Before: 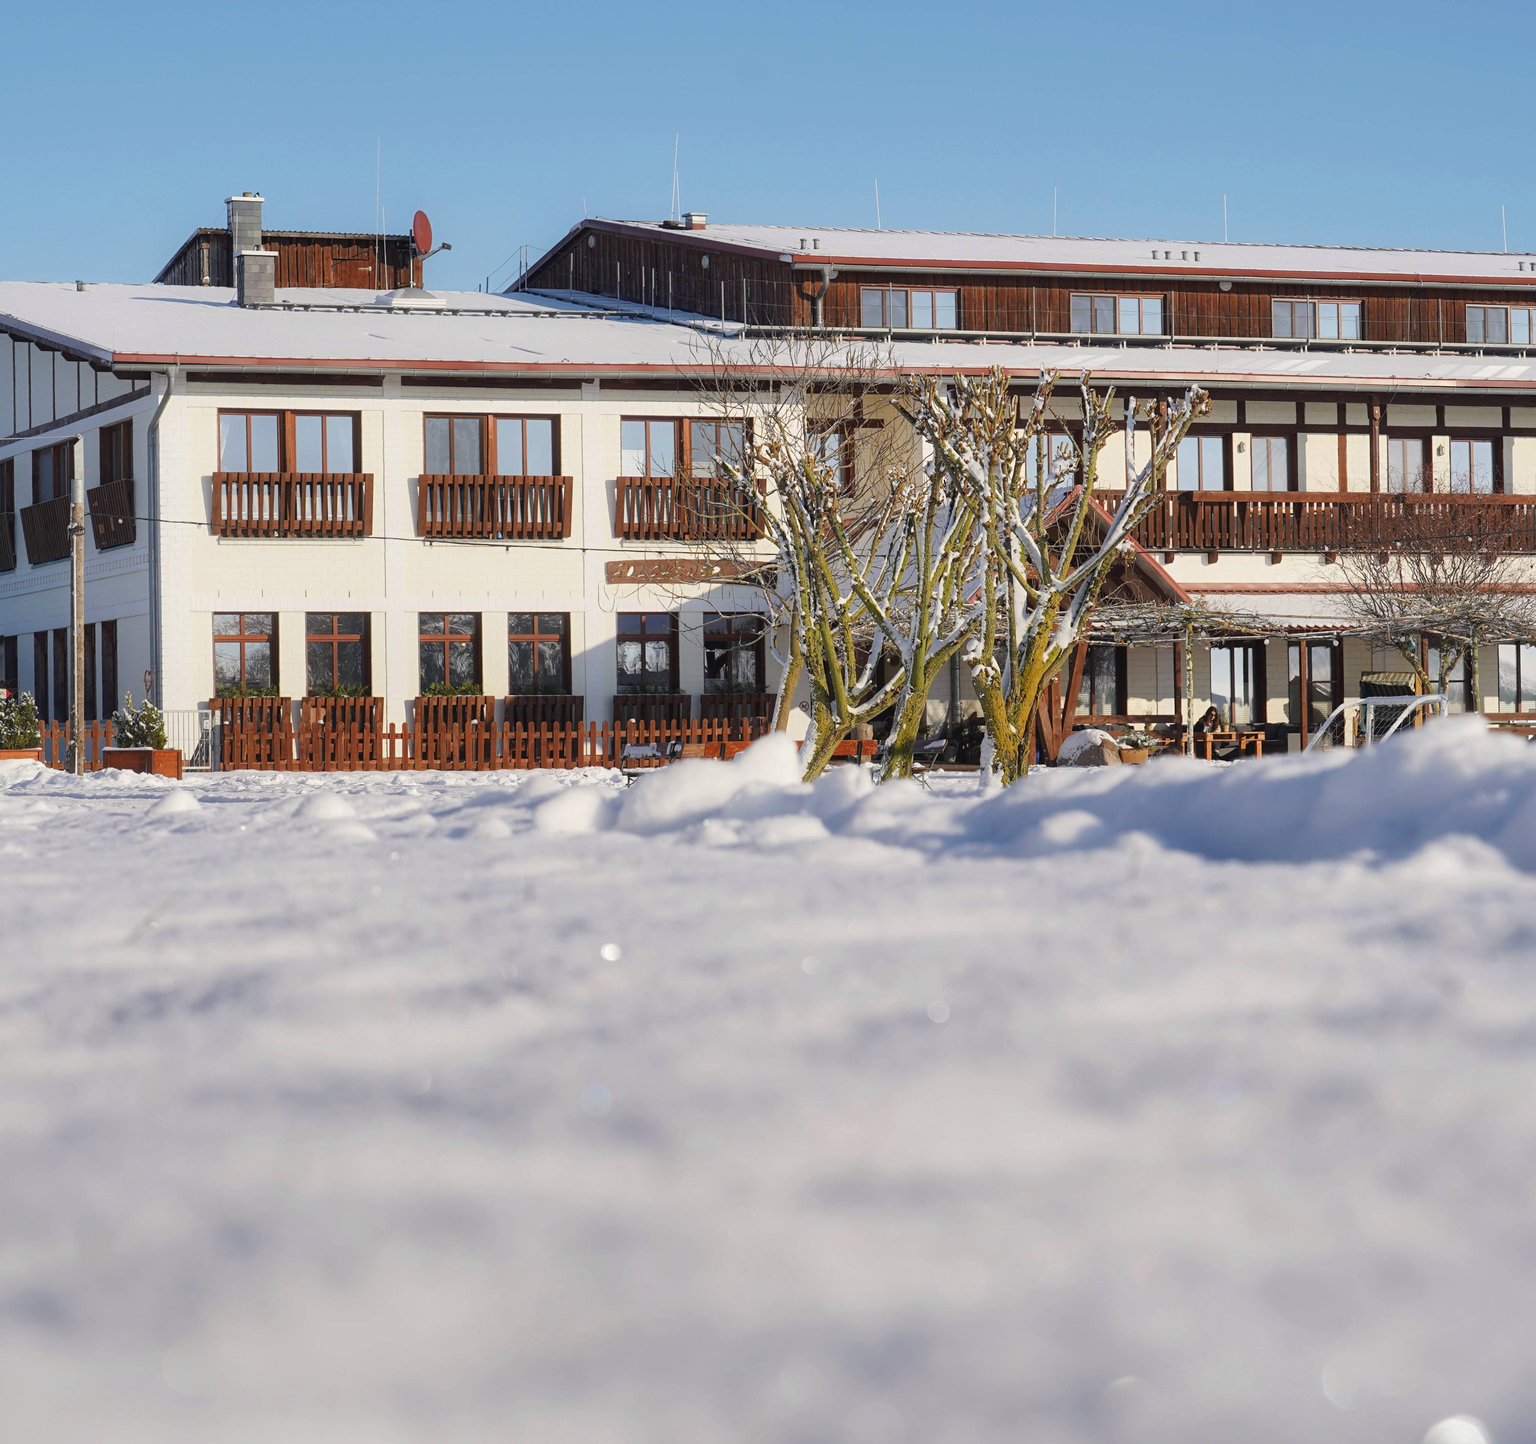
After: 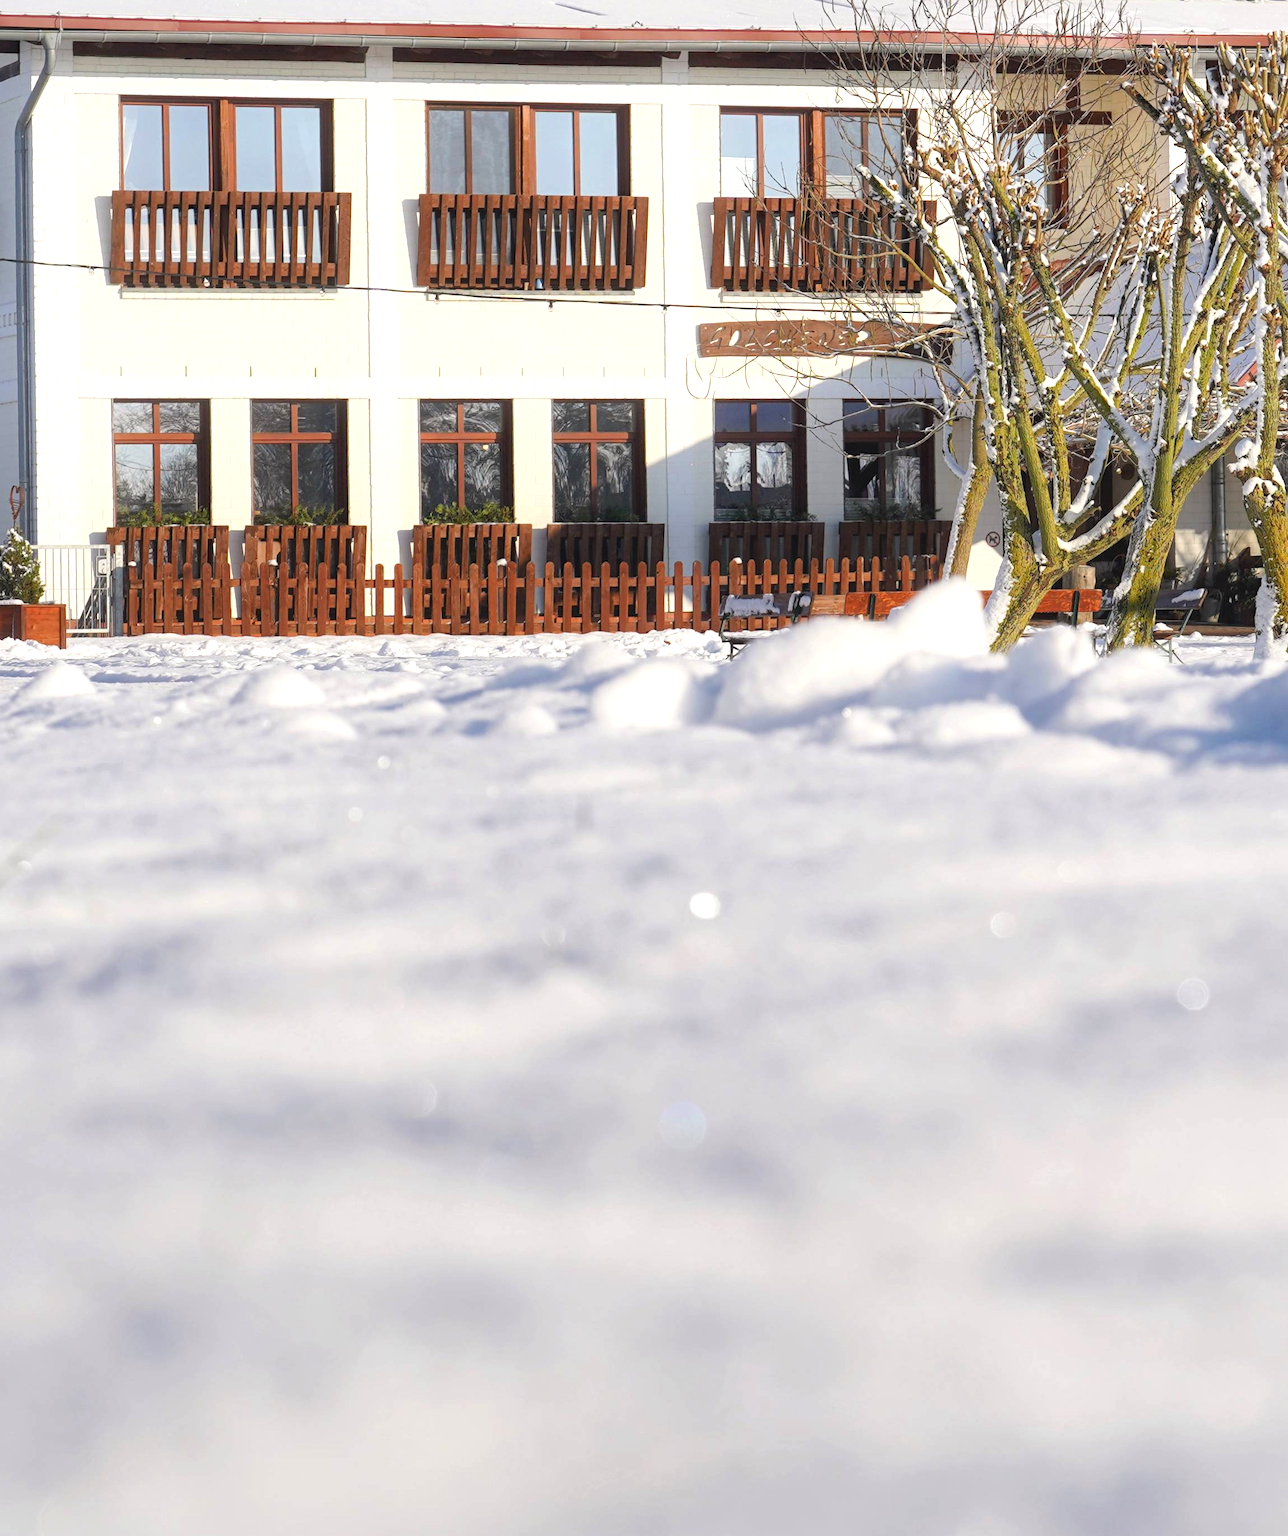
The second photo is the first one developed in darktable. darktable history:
exposure: exposure 0.507 EV, compensate highlight preservation false
crop: left 8.966%, top 23.852%, right 34.699%, bottom 4.703%
